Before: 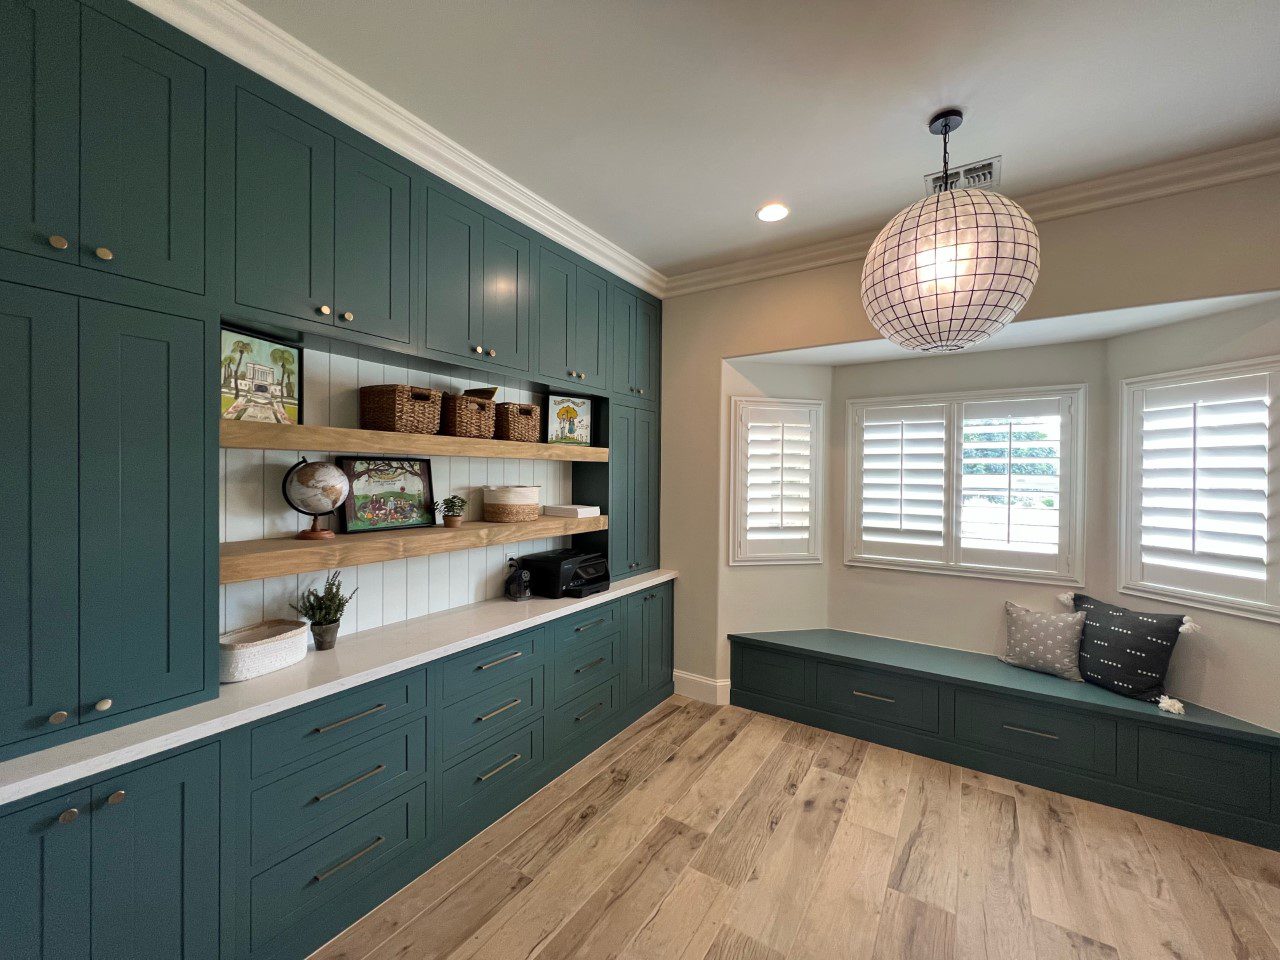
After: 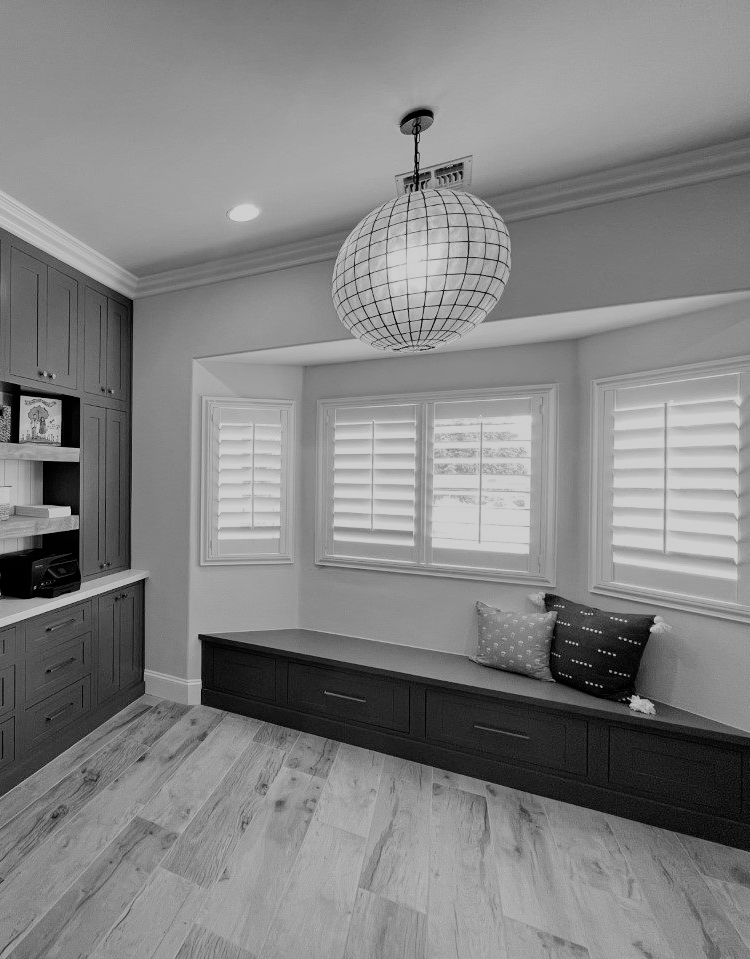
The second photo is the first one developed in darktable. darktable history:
monochrome: on, module defaults
filmic rgb: black relative exposure -7.15 EV, white relative exposure 5.36 EV, hardness 3.02, color science v6 (2022)
crop: left 41.402%
